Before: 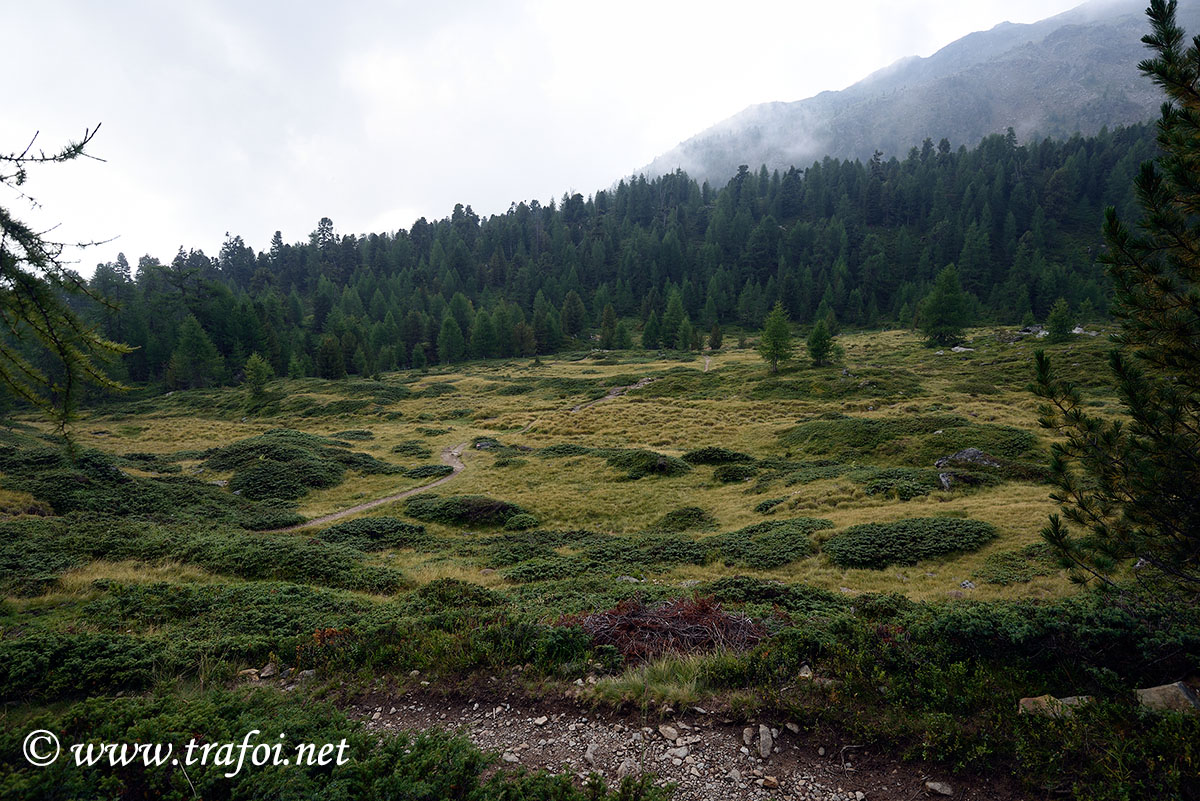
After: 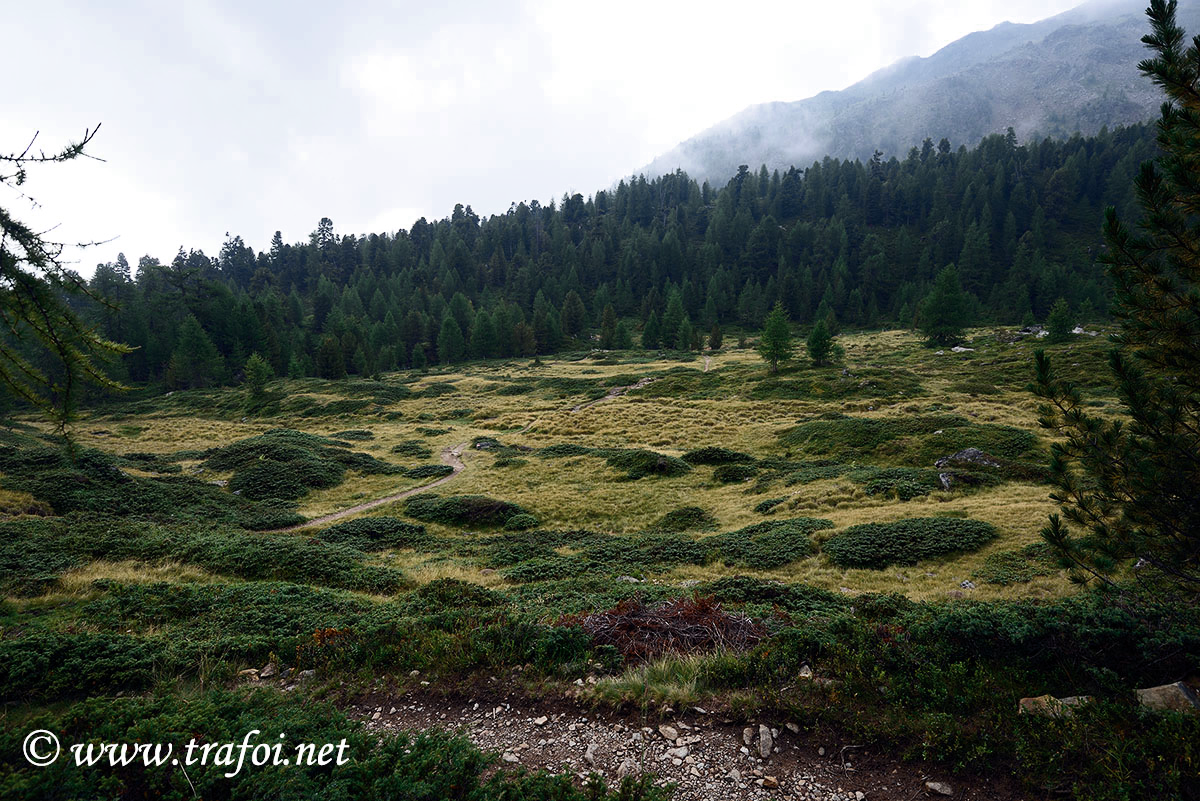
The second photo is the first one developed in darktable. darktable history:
color zones: curves: ch0 [(0, 0.5) (0.125, 0.4) (0.25, 0.5) (0.375, 0.4) (0.5, 0.4) (0.625, 0.35) (0.75, 0.35) (0.875, 0.5)]; ch1 [(0, 0.35) (0.125, 0.45) (0.25, 0.35) (0.375, 0.35) (0.5, 0.35) (0.625, 0.35) (0.75, 0.45) (0.875, 0.35)]; ch2 [(0, 0.6) (0.125, 0.5) (0.25, 0.5) (0.375, 0.6) (0.5, 0.6) (0.625, 0.5) (0.75, 0.5) (0.875, 0.5)]
color balance rgb: perceptual saturation grading › global saturation 25%, global vibrance 20%
contrast brightness saturation: contrast 0.24, brightness 0.09
